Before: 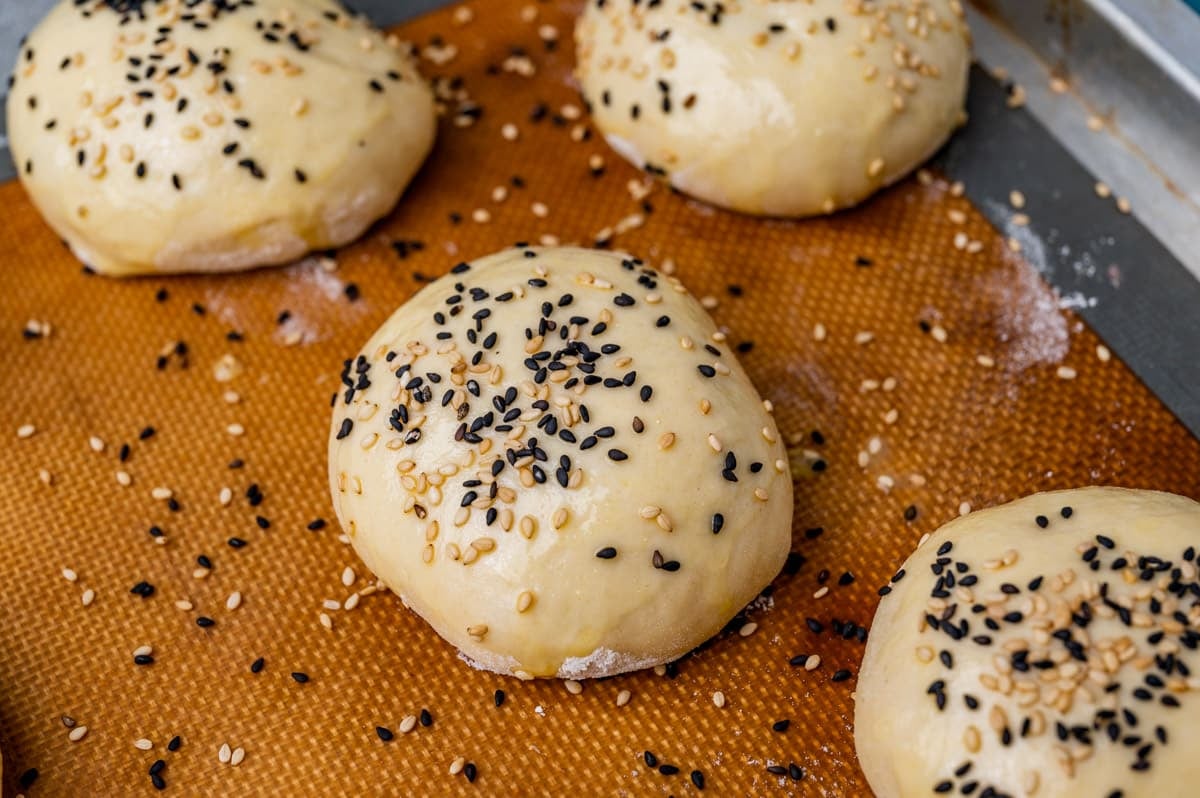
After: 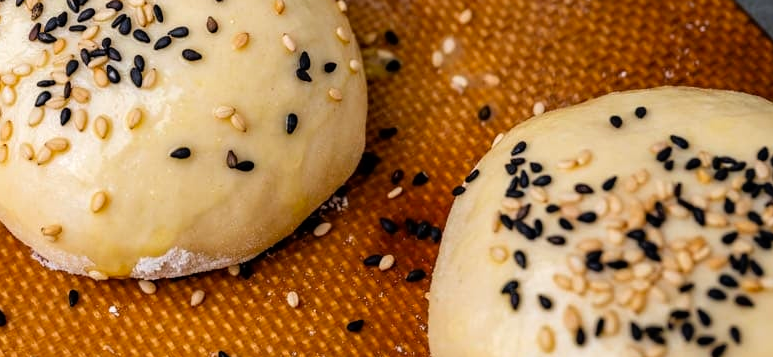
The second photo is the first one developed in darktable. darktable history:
exposure: exposure 0.2 EV, compensate highlight preservation false
color correction: saturation 1.1
crop and rotate: left 35.509%, top 50.238%, bottom 4.934%
rgb curve: curves: ch0 [(0, 0) (0.136, 0.078) (0.262, 0.245) (0.414, 0.42) (1, 1)], compensate middle gray true, preserve colors basic power
